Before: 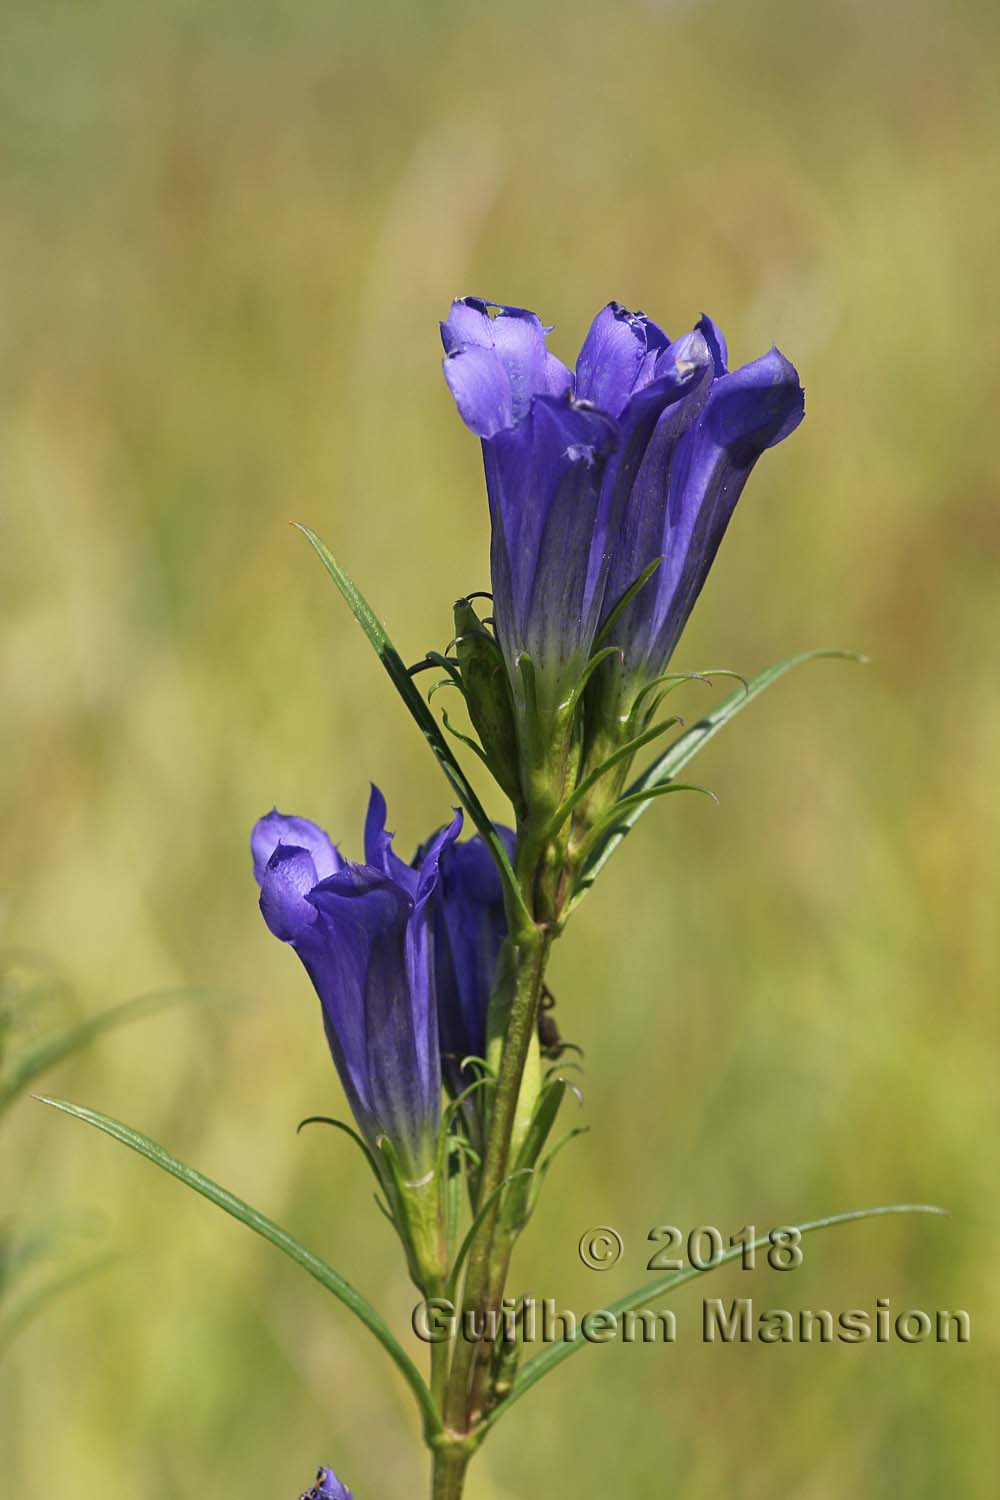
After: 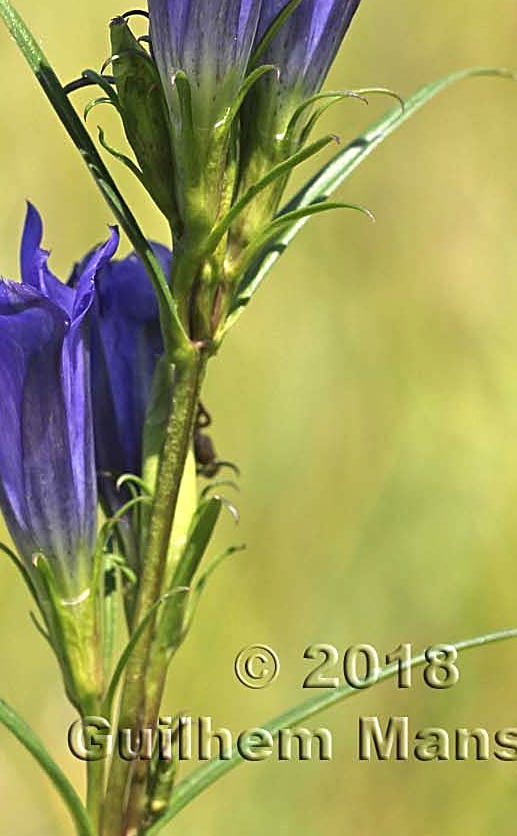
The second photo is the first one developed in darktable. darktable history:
exposure: black level correction 0, exposure 0.695 EV, compensate highlight preservation false
sharpen: on, module defaults
crop: left 34.406%, top 38.855%, right 13.8%, bottom 5.358%
